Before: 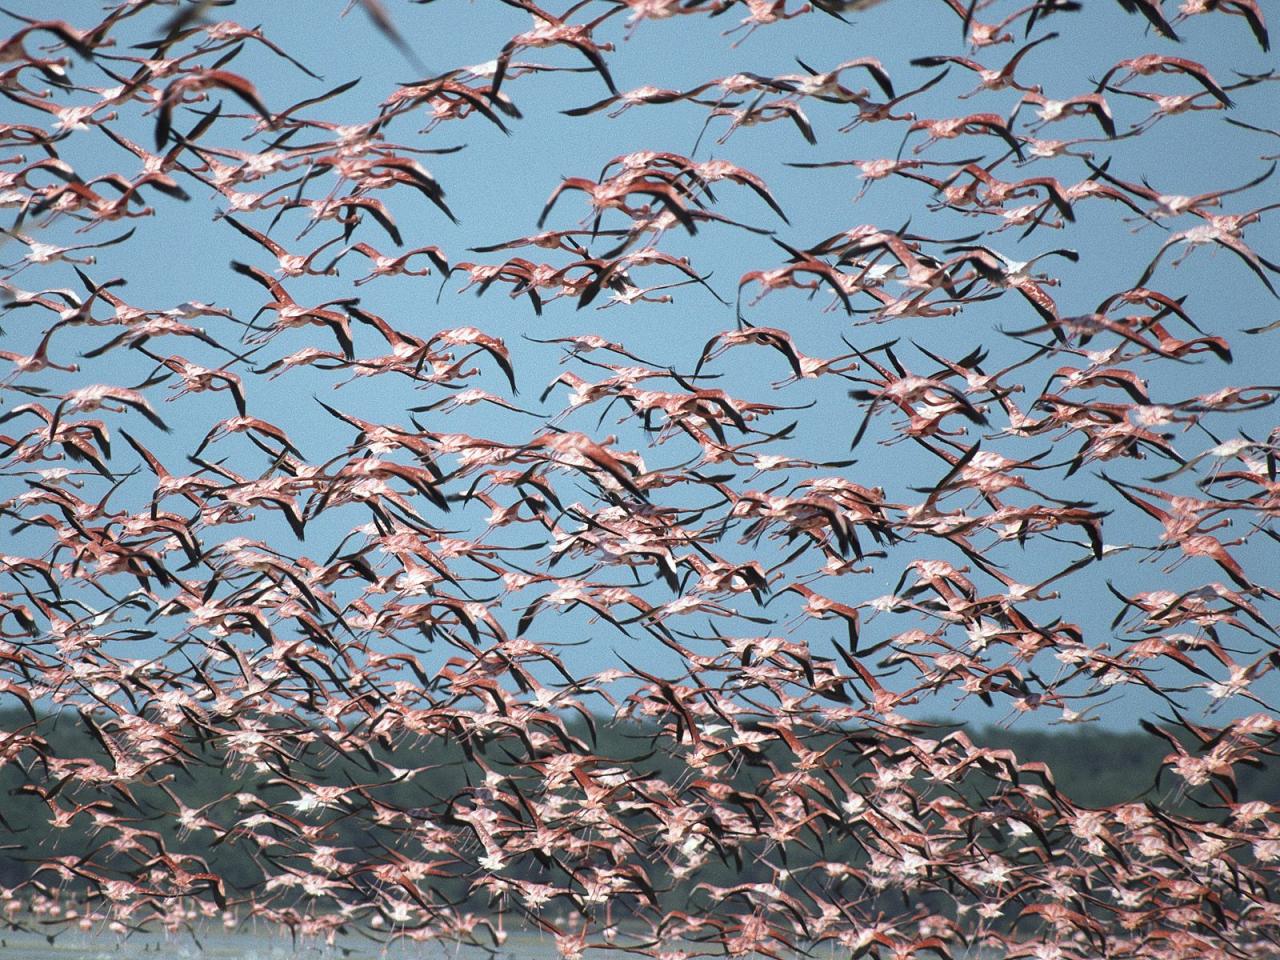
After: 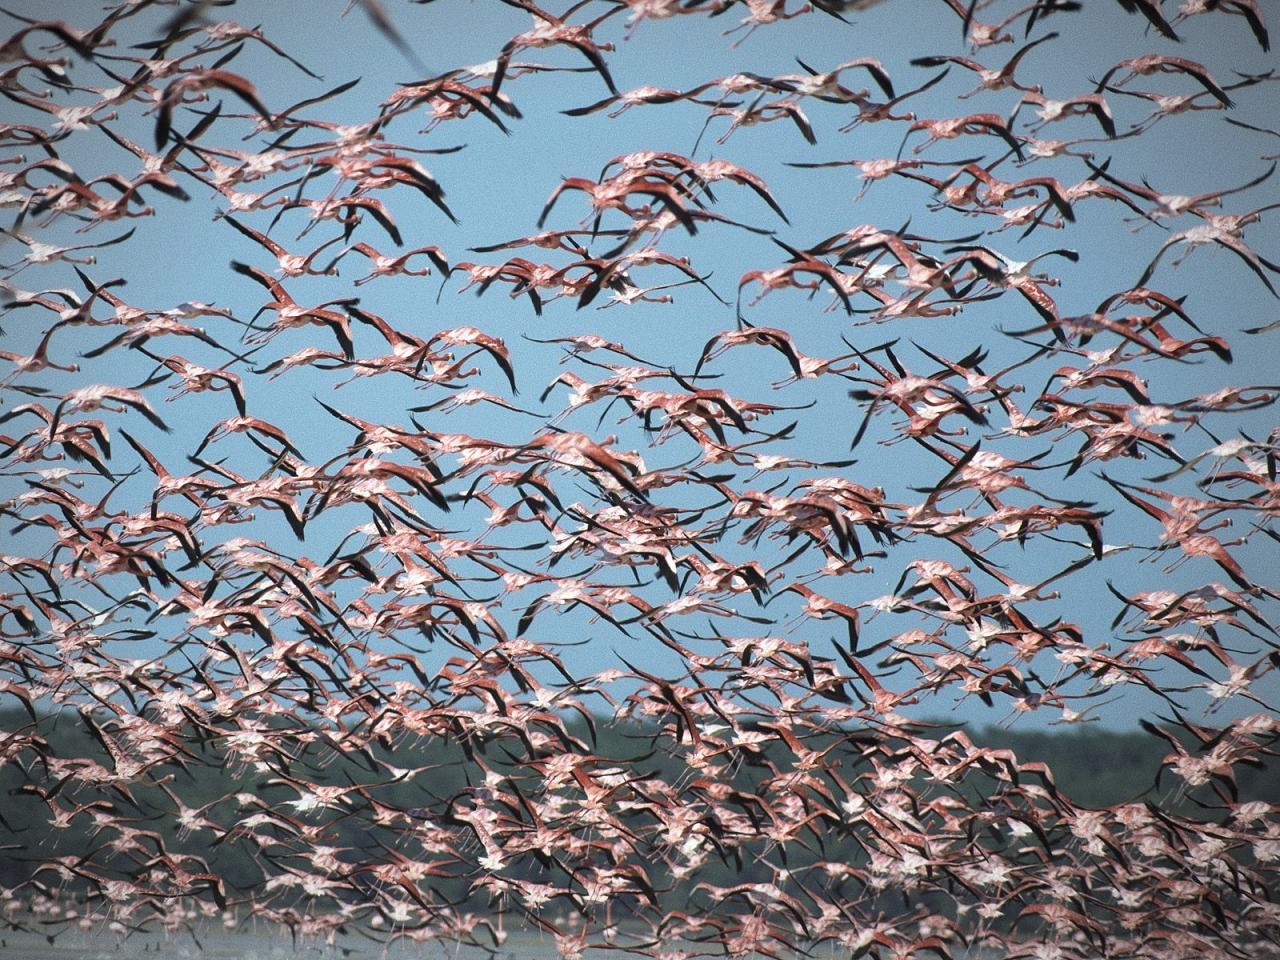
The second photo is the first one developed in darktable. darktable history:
white balance: emerald 1
vignetting: fall-off radius 60%, automatic ratio true
